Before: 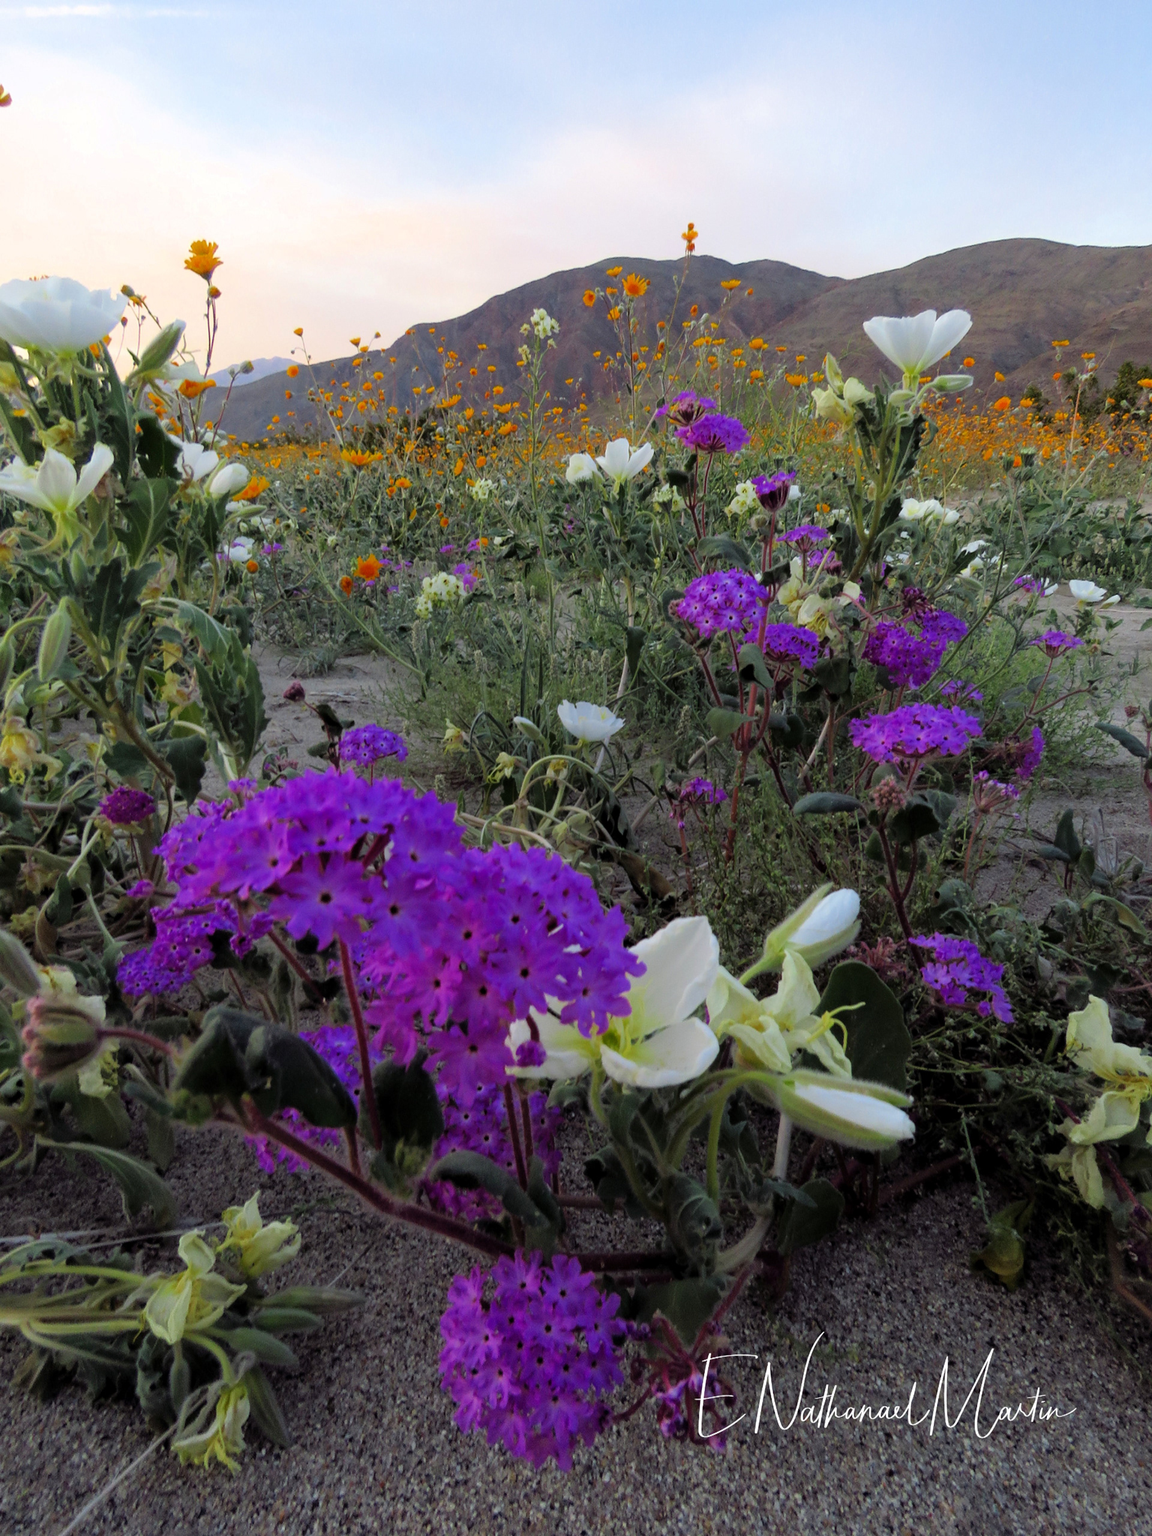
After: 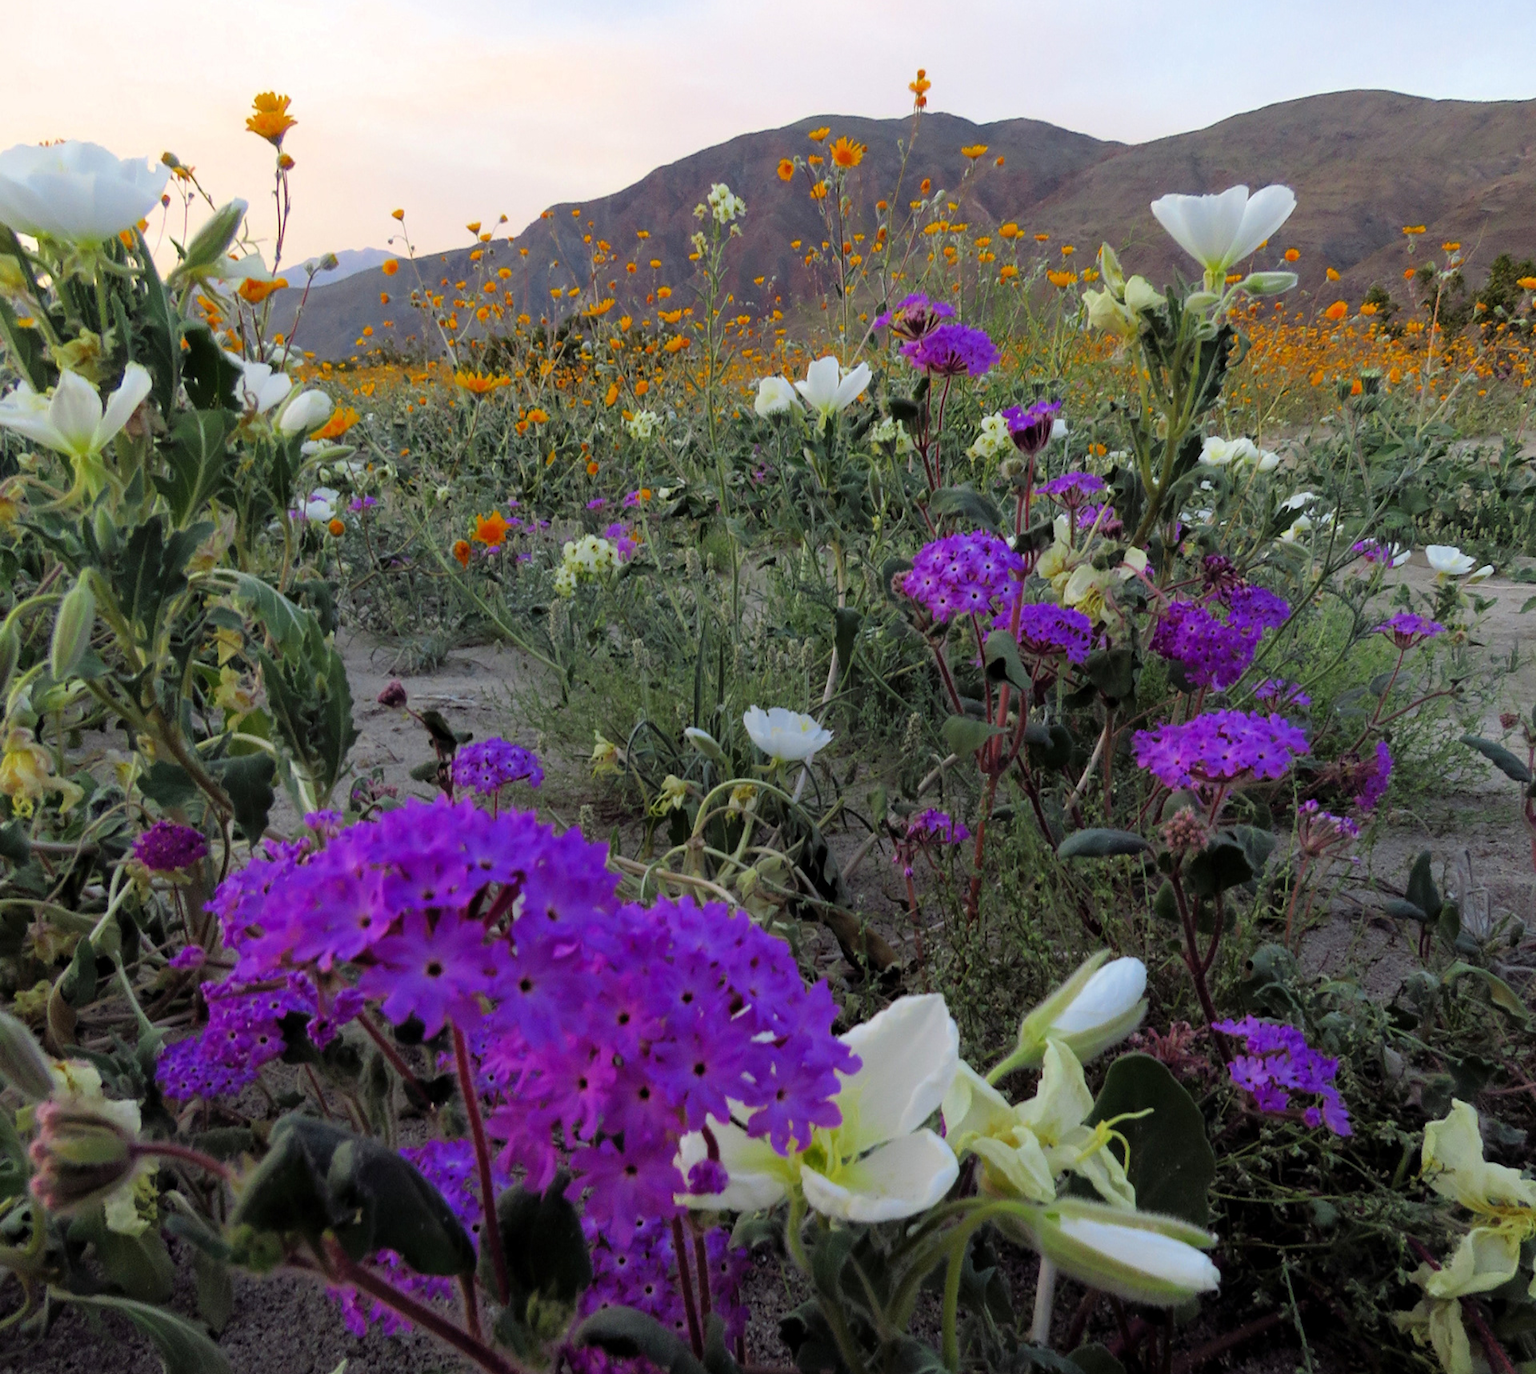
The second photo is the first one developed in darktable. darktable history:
crop: top 11.133%, bottom 21.737%
